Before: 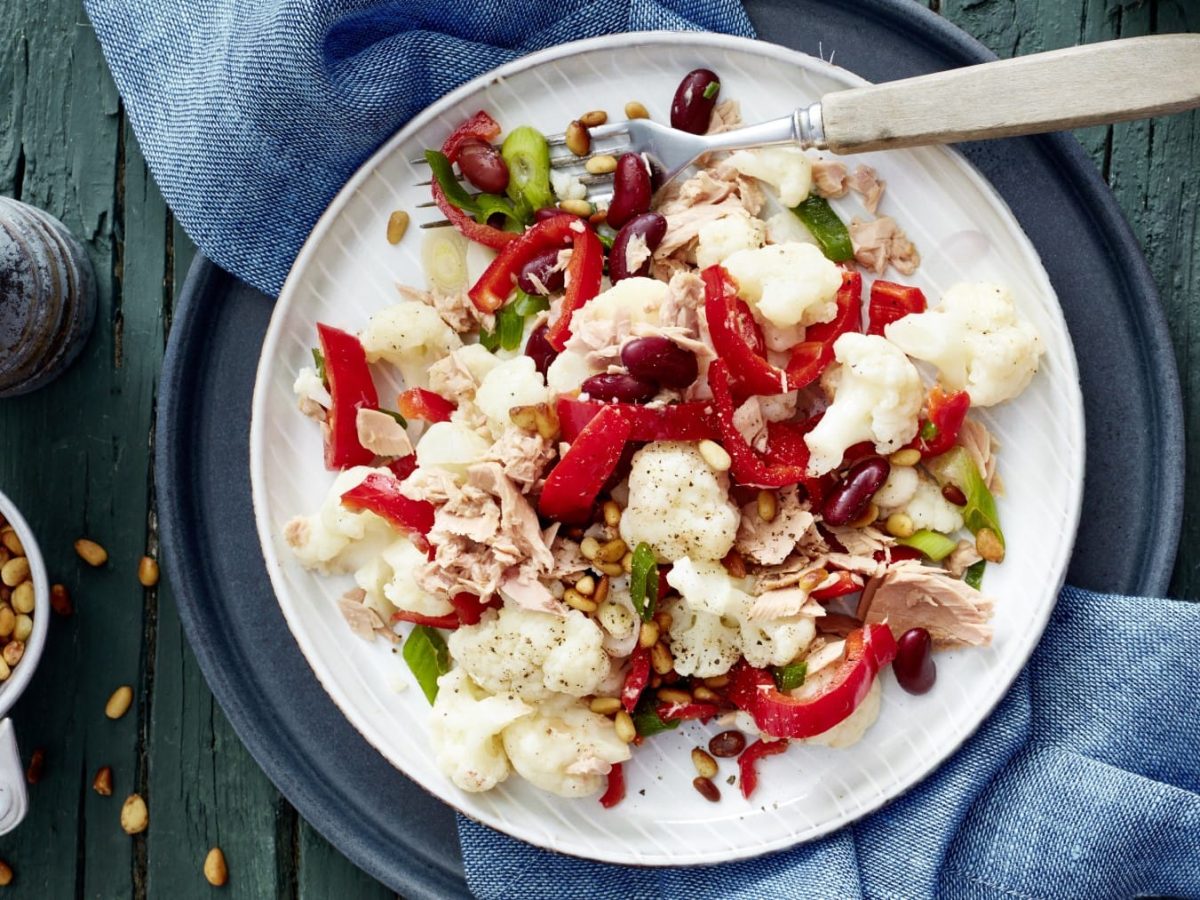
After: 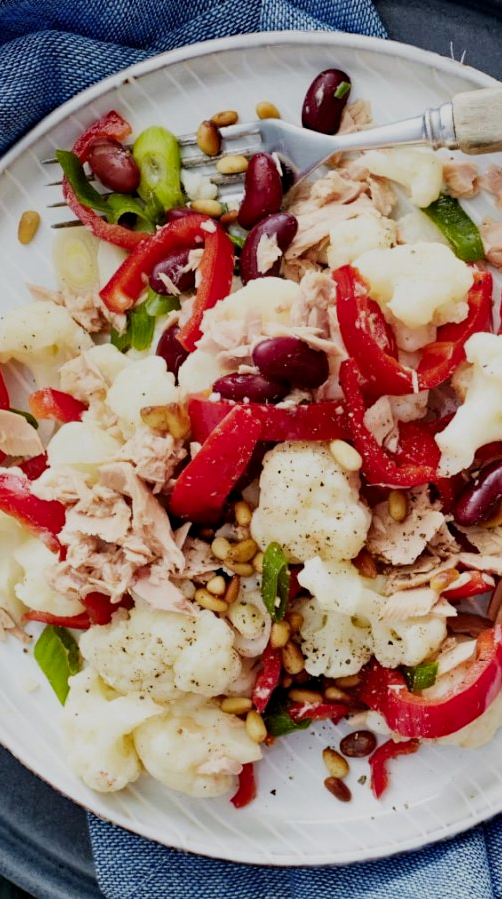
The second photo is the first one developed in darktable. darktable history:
filmic rgb: black relative exposure -7.65 EV, white relative exposure 4.56 EV, threshold 2.97 EV, hardness 3.61, enable highlight reconstruction true
haze removal: compatibility mode true, adaptive false
crop: left 30.797%, right 27.299%
